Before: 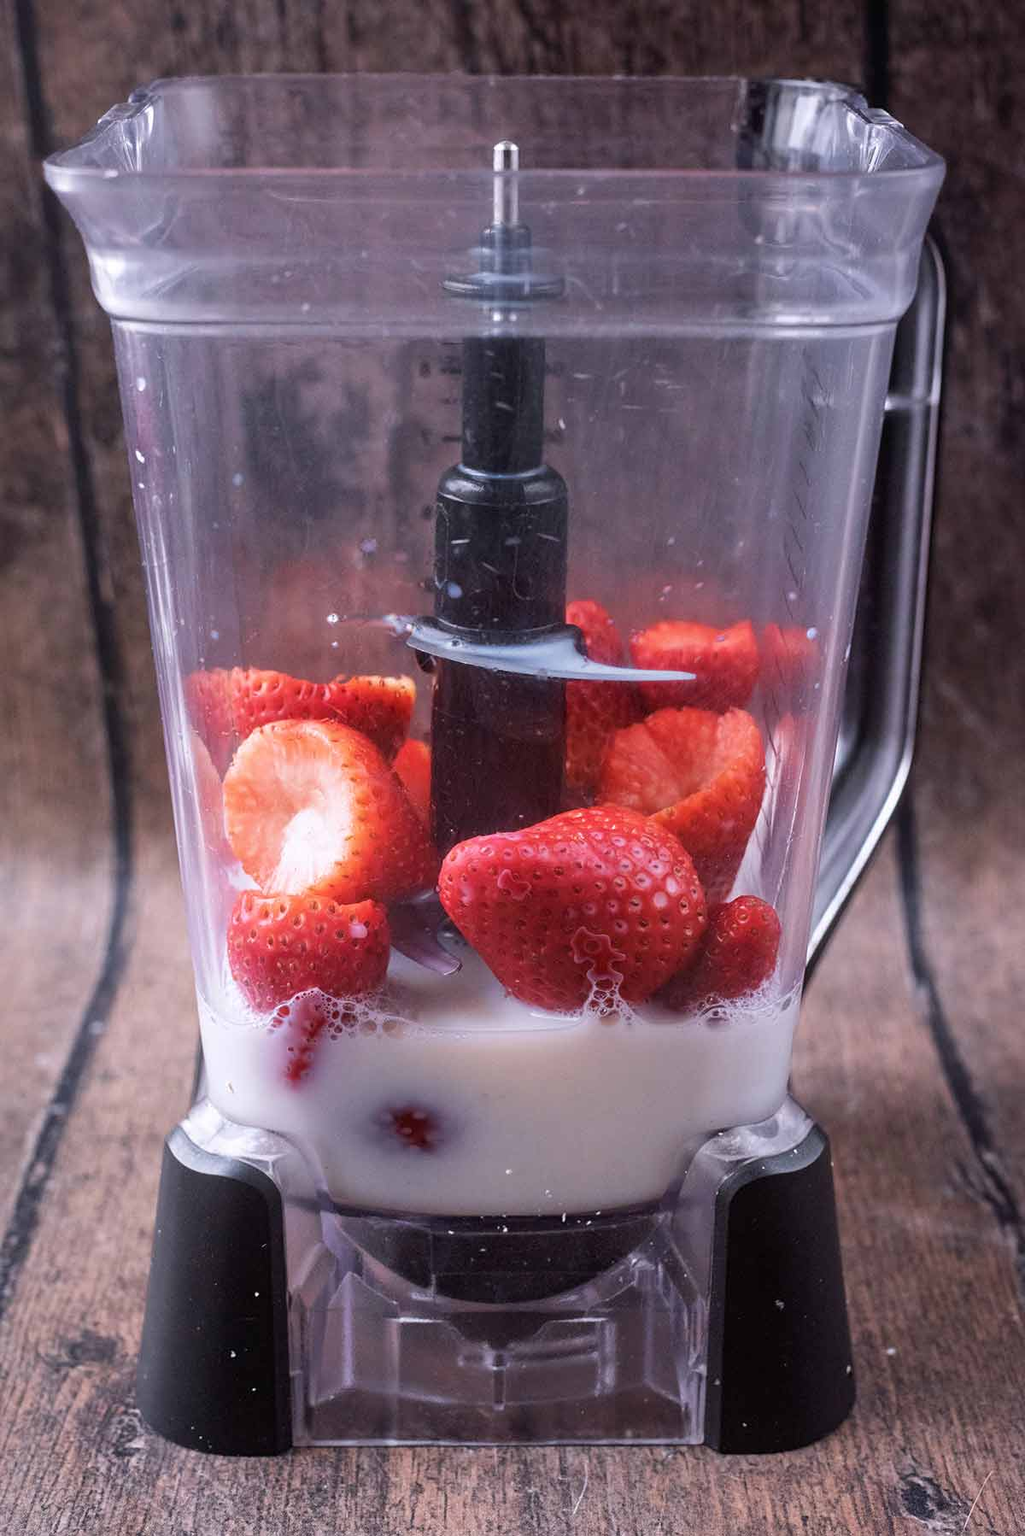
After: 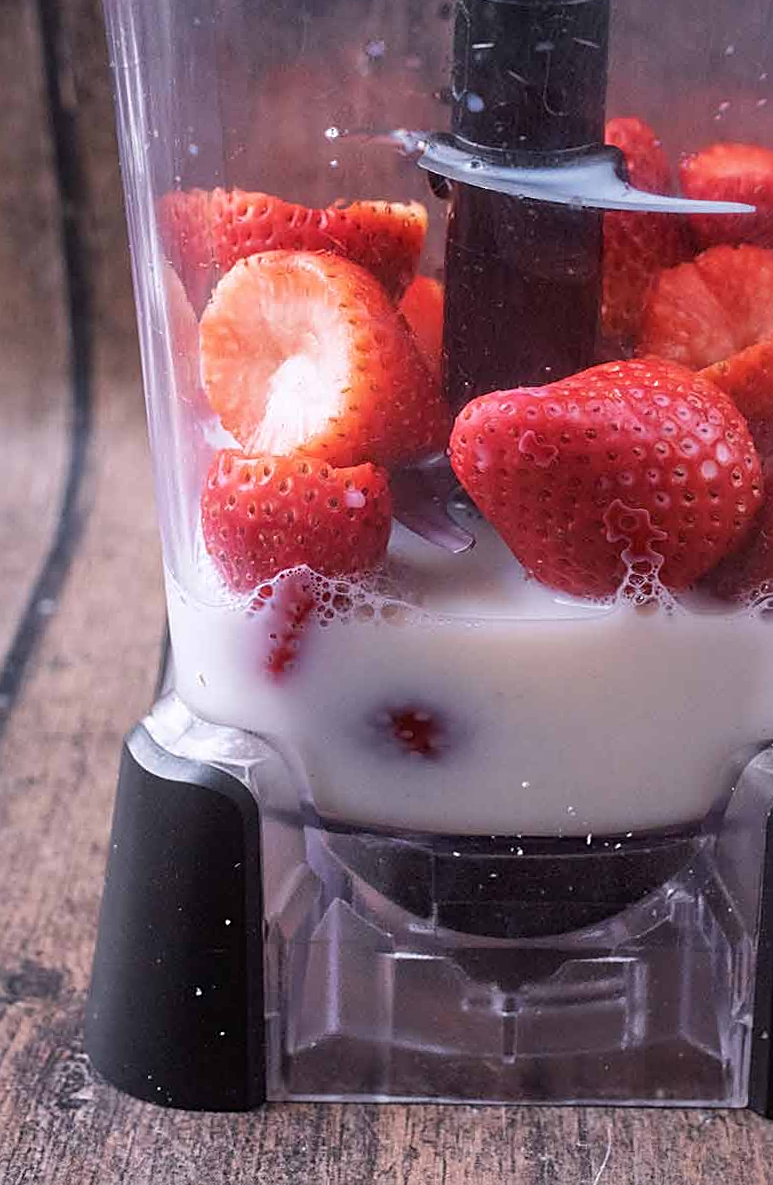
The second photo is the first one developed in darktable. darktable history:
sharpen: on, module defaults
crop and rotate: angle -1.1°, left 3.815%, top 32.196%, right 29.905%
